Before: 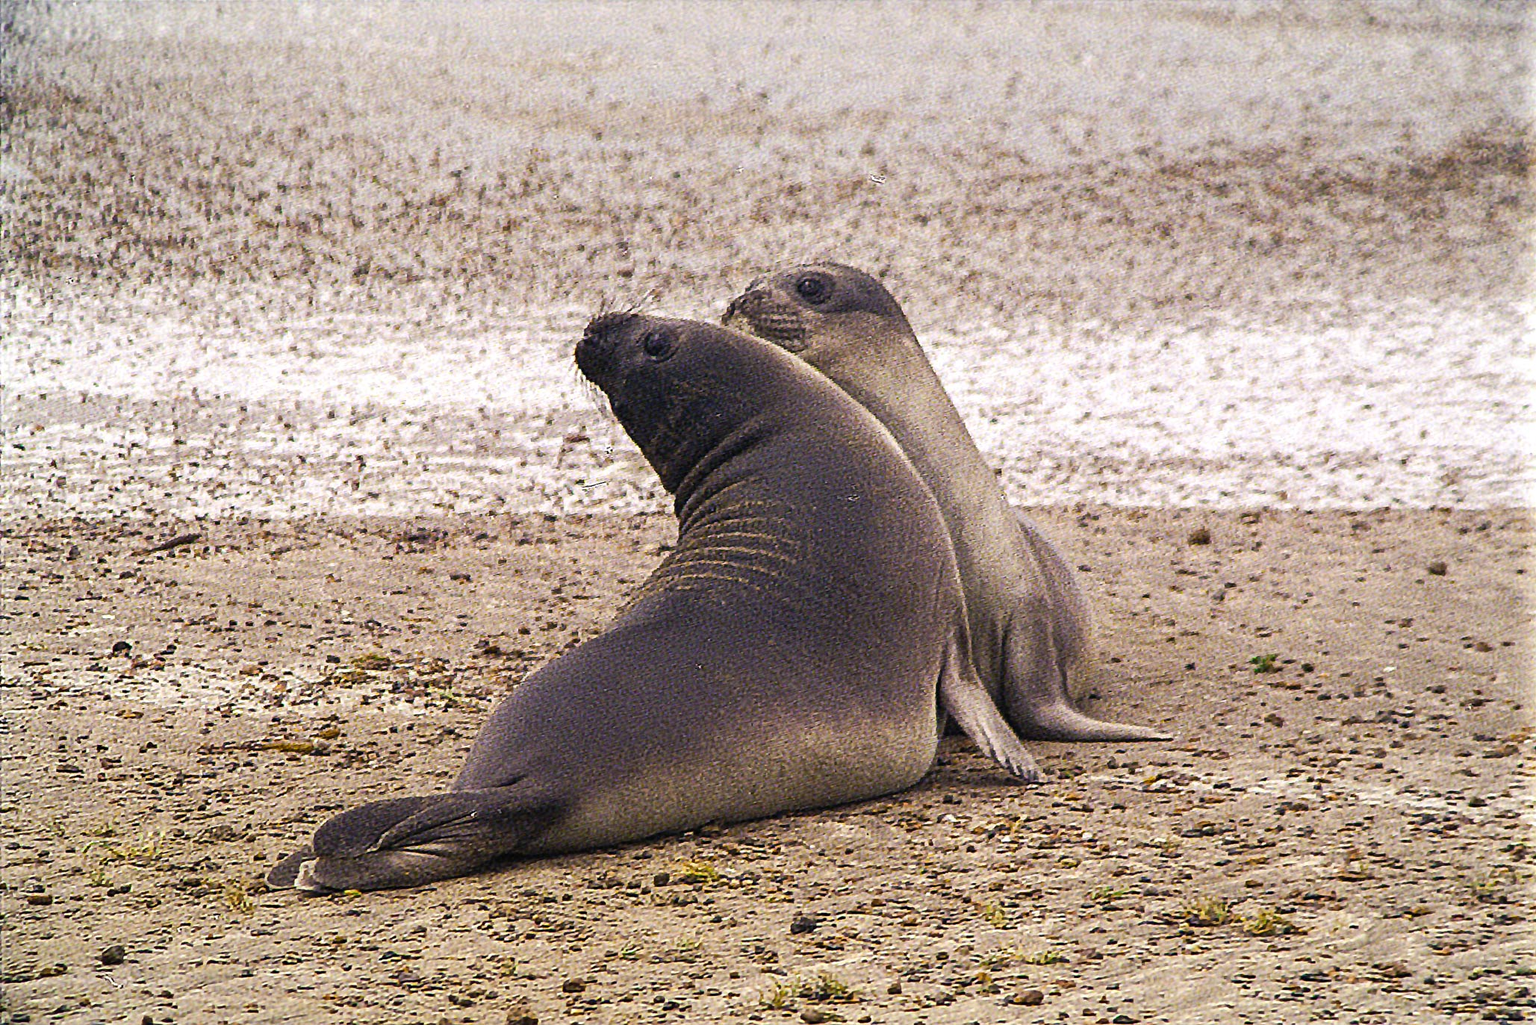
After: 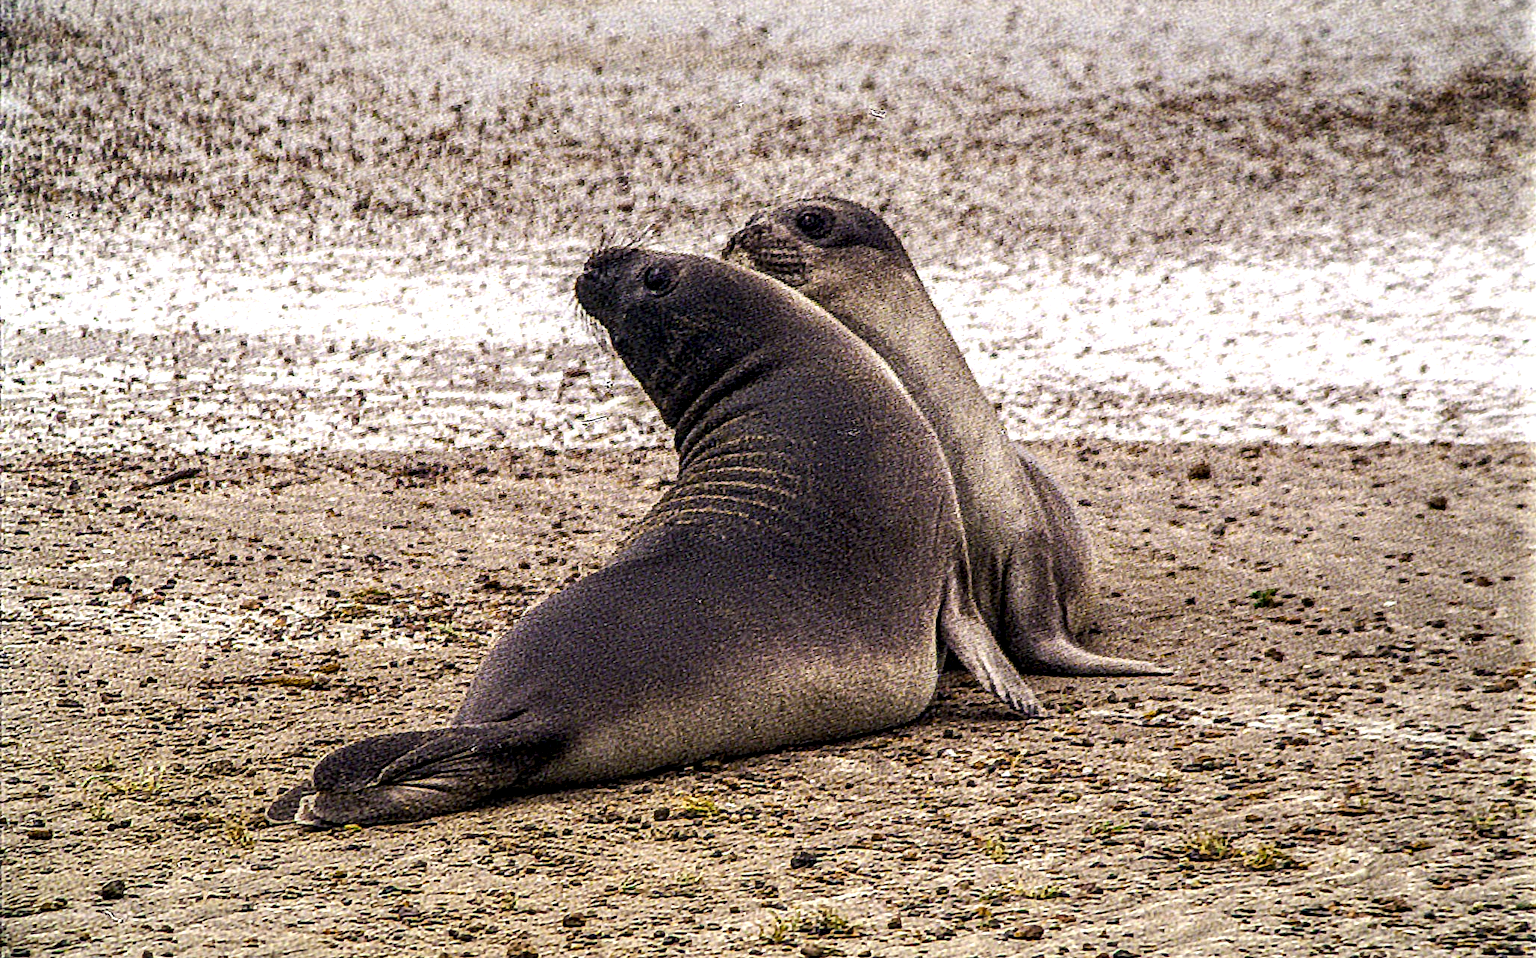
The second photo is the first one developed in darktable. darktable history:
local contrast: highlights 8%, shadows 38%, detail 183%, midtone range 0.476
crop and rotate: top 6.428%
